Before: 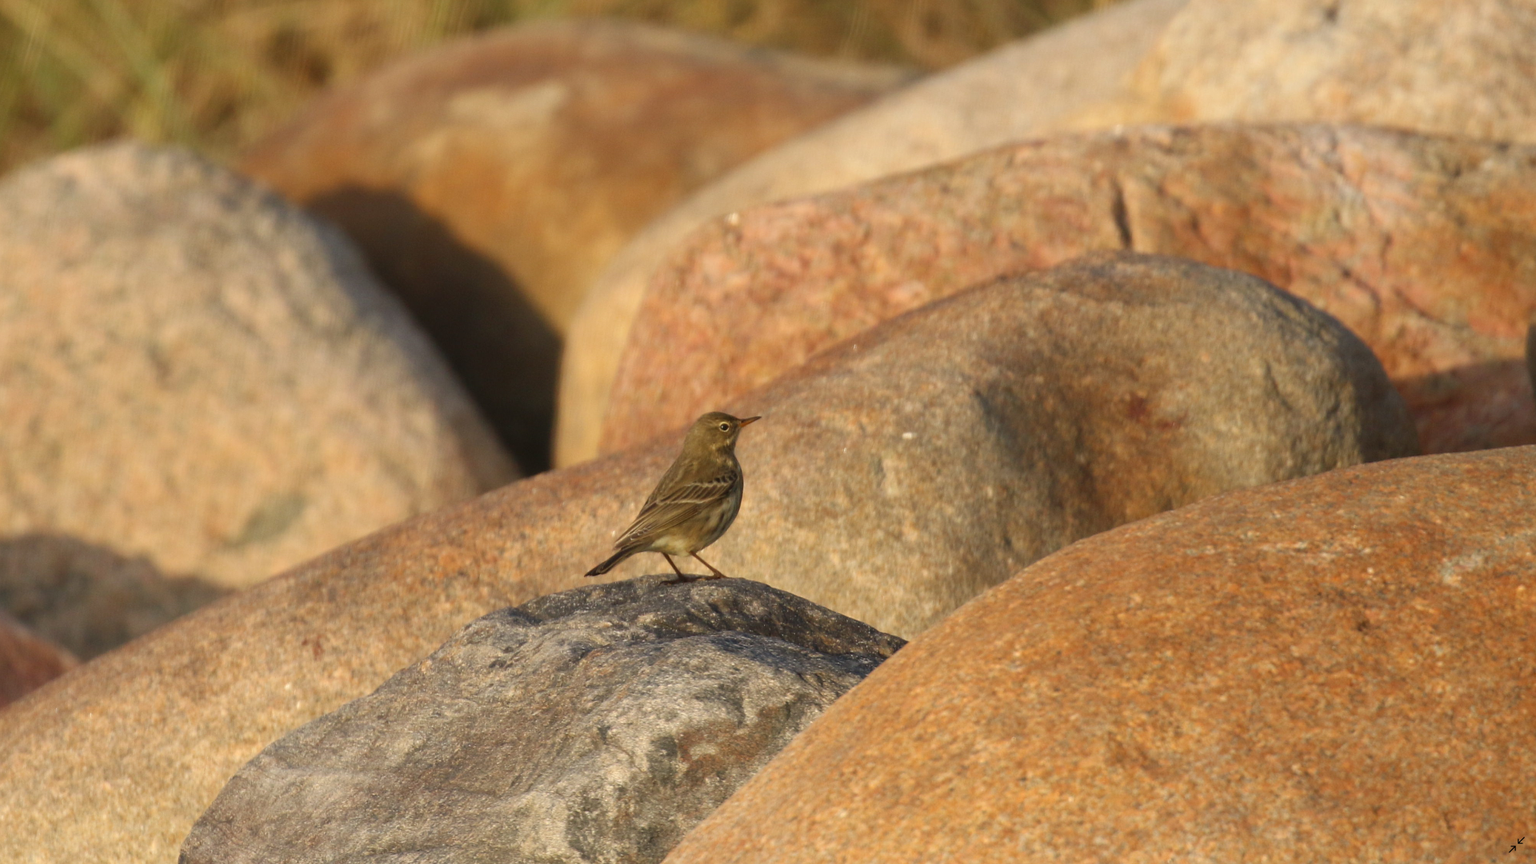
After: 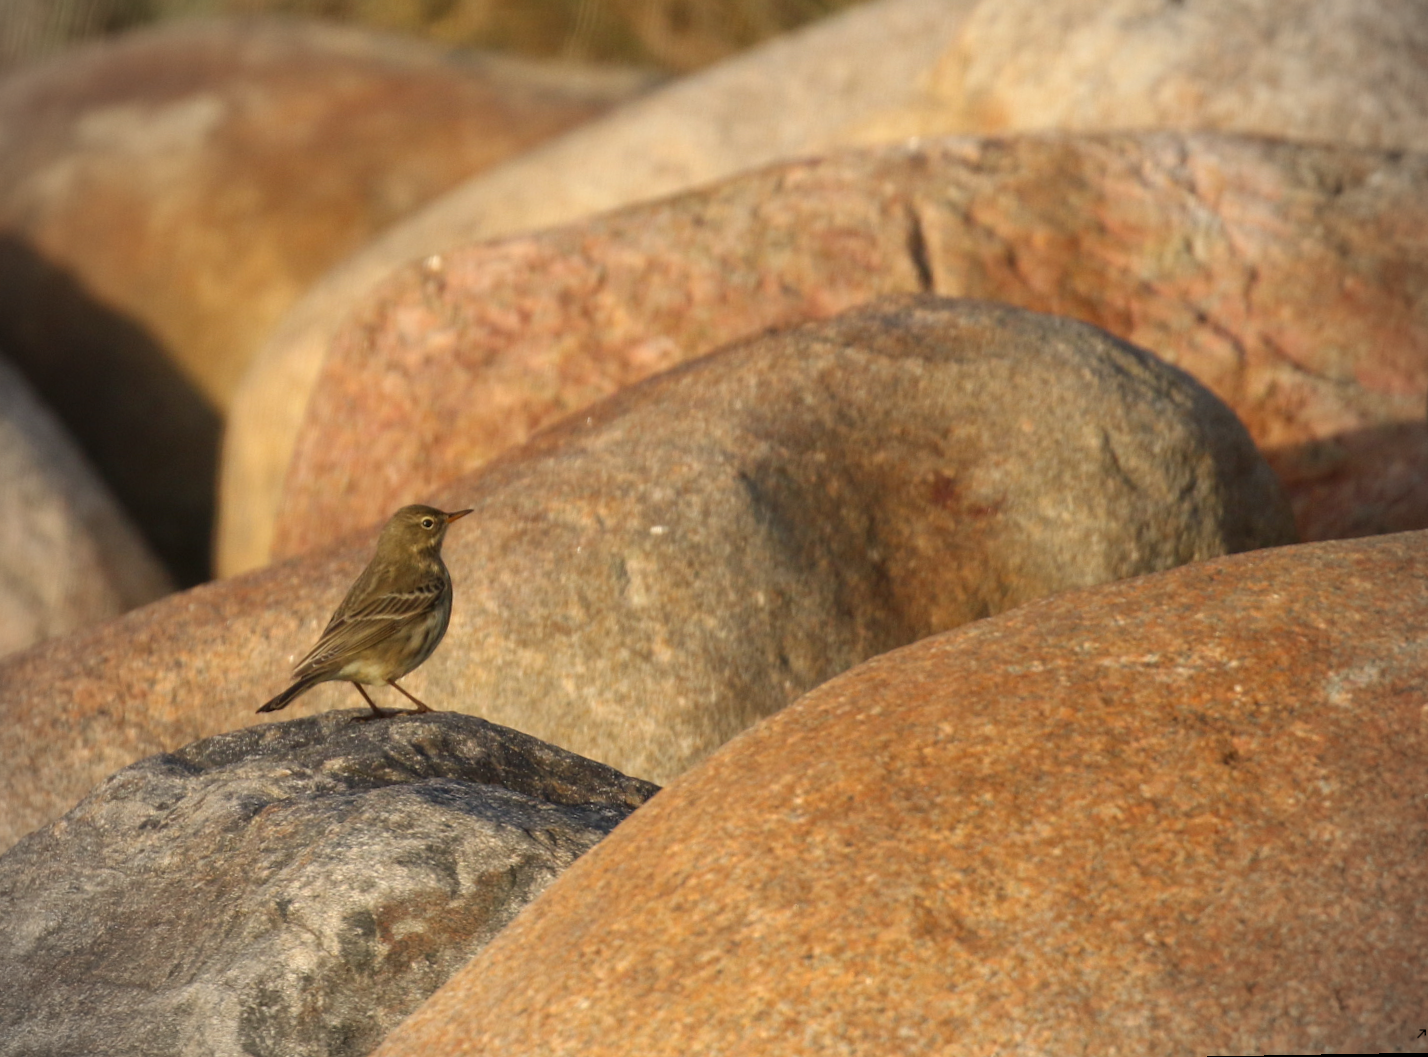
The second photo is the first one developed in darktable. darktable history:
crop and rotate: left 24.6%
local contrast: highlights 100%, shadows 100%, detail 120%, midtone range 0.2
vignetting: on, module defaults
rotate and perspective: rotation -1°, crop left 0.011, crop right 0.989, crop top 0.025, crop bottom 0.975
